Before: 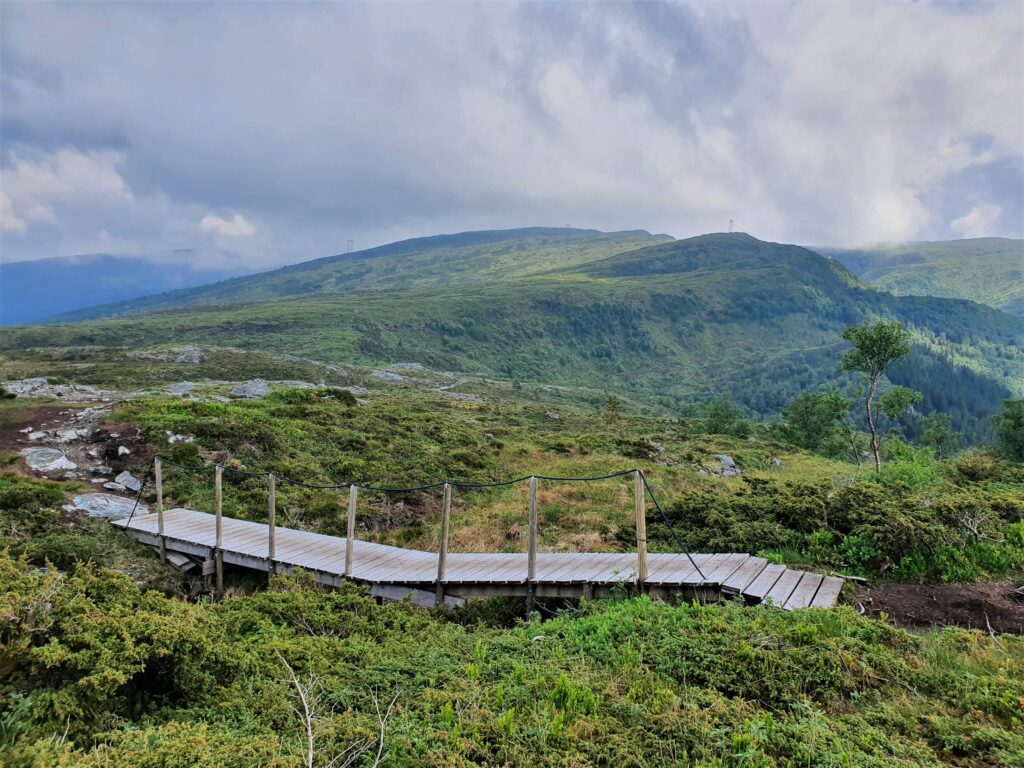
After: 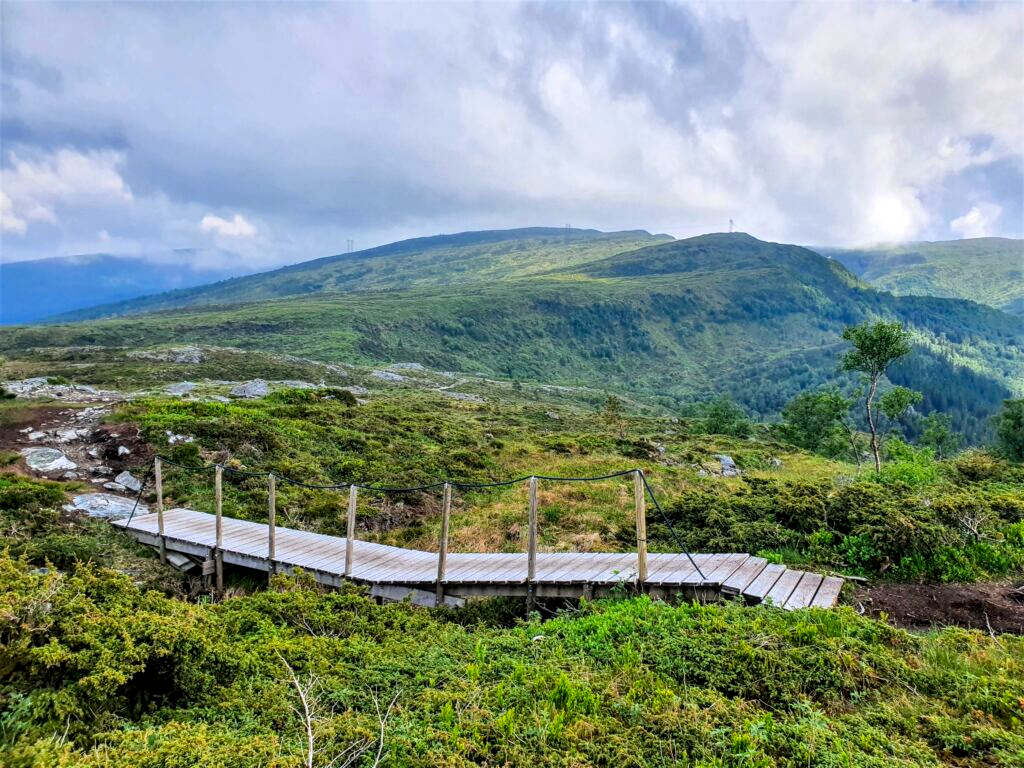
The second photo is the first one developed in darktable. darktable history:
color correction: highlights b* 0.031
color balance rgb: power › hue 328.24°, perceptual saturation grading › global saturation 24.907%, perceptual brilliance grading › global brilliance 11.073%
tone equalizer: on, module defaults
exposure: black level correction 0.001, compensate highlight preservation false
local contrast: detail 130%
